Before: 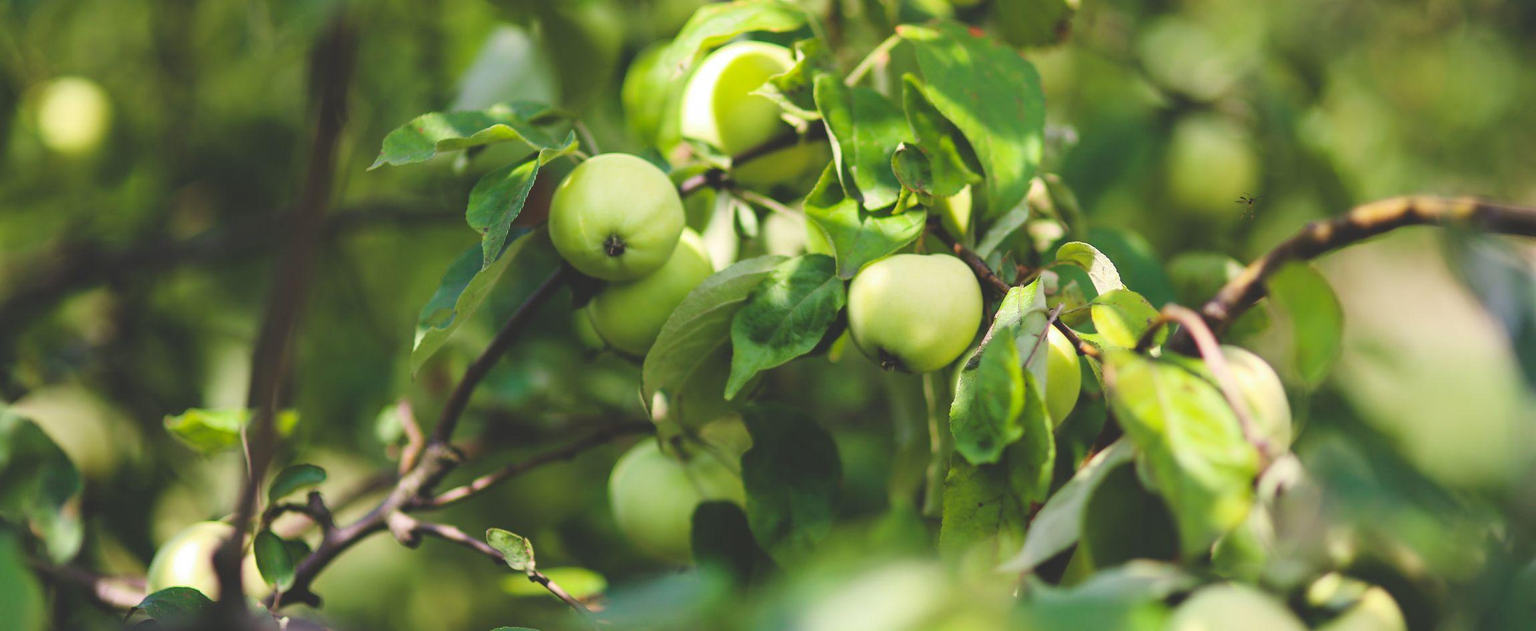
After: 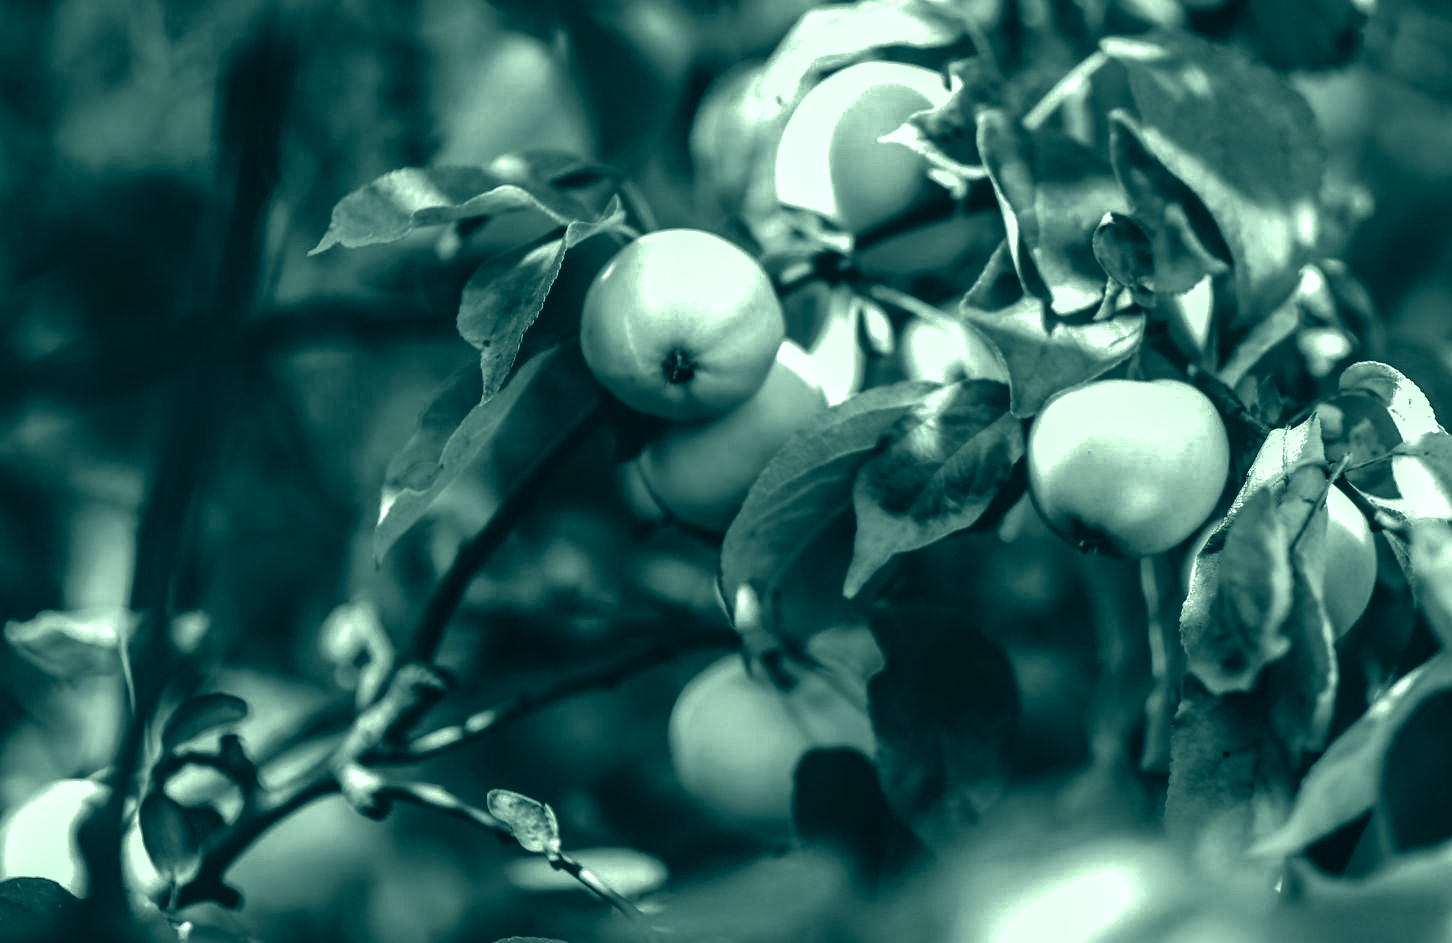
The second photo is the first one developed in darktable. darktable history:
local contrast: highlights 30%, detail 150%
exposure: exposure 0.514 EV, compensate highlight preservation false
shadows and highlights: on, module defaults
contrast brightness saturation: contrast -0.033, brightness -0.582, saturation -0.997
color correction: highlights a* -19.47, highlights b* 9.8, shadows a* -20.41, shadows b* -10.97
crop: left 10.484%, right 26.294%
